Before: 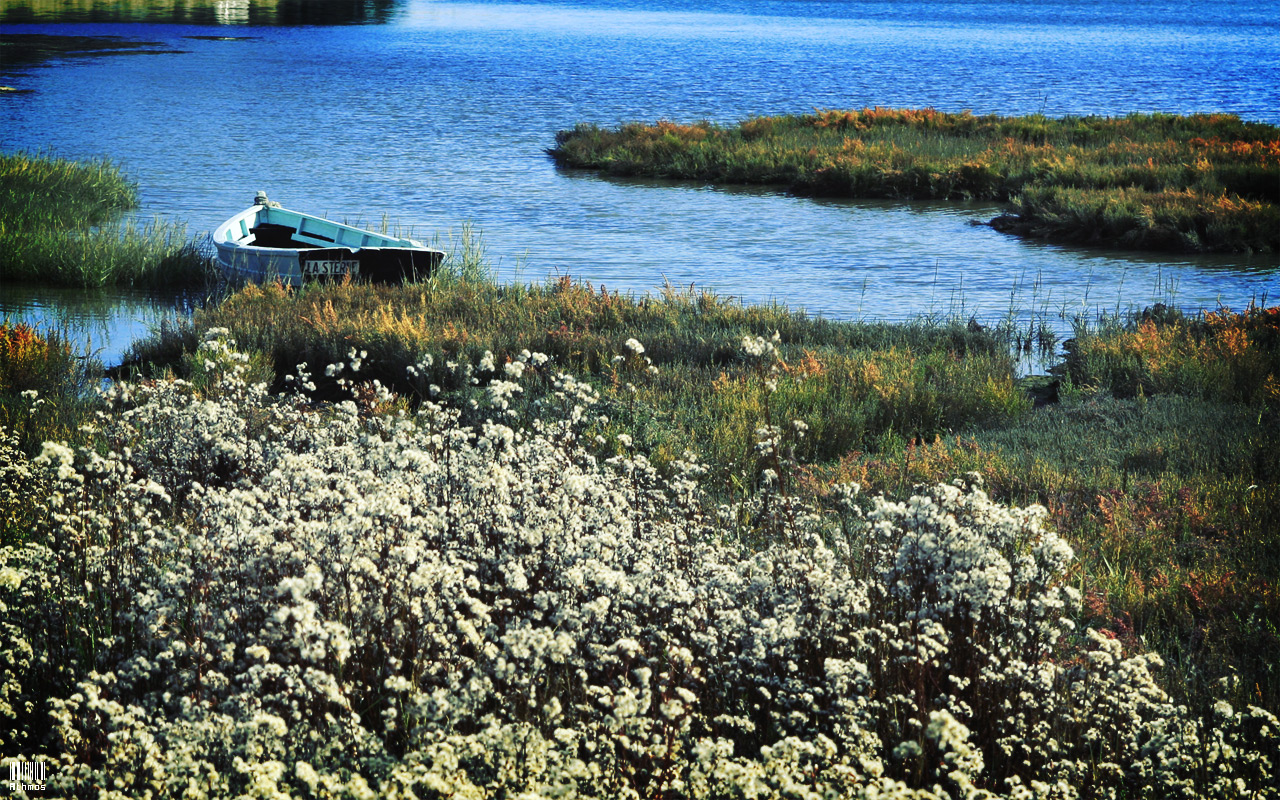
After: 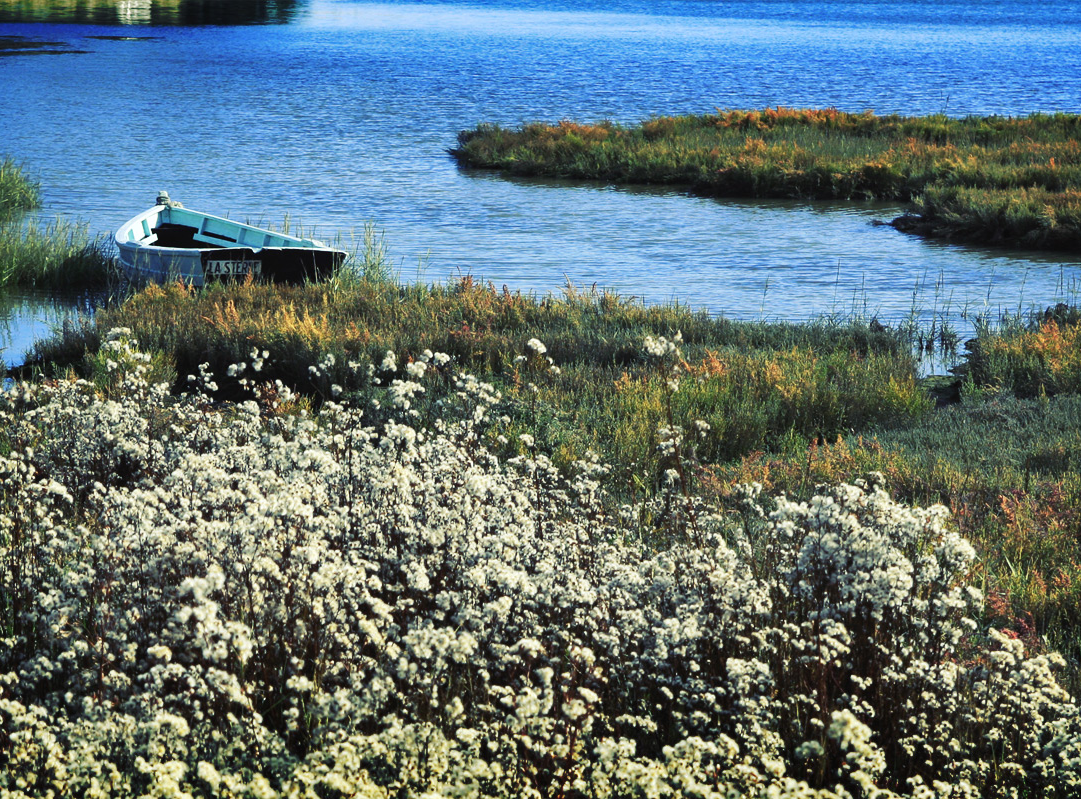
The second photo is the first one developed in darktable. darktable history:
crop: left 7.694%, right 7.831%
shadows and highlights: soften with gaussian
